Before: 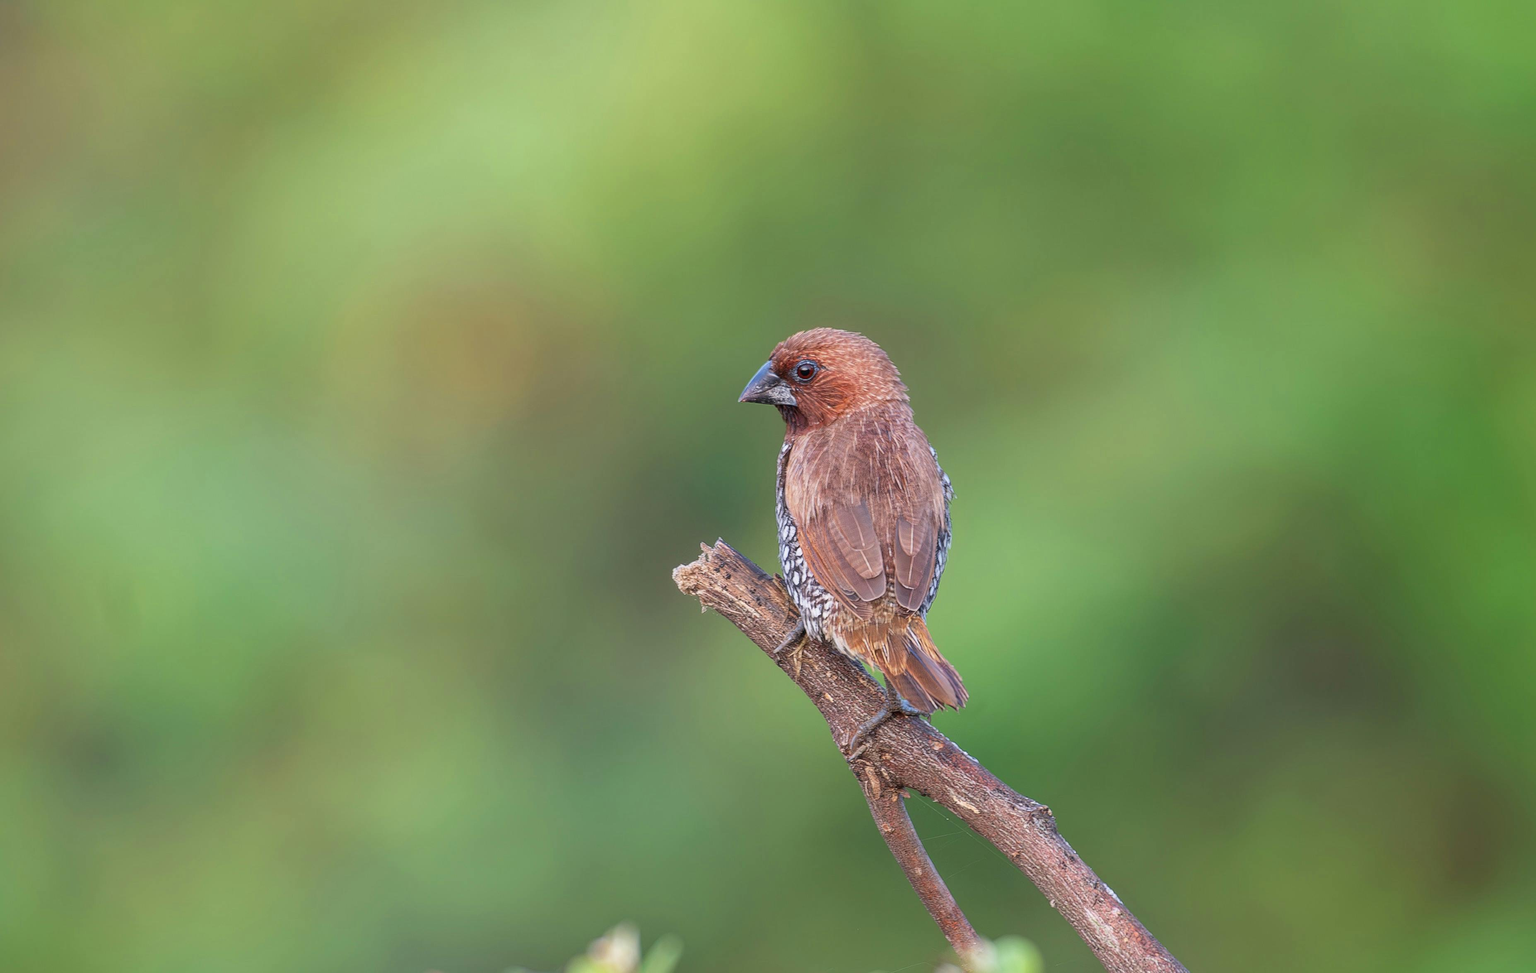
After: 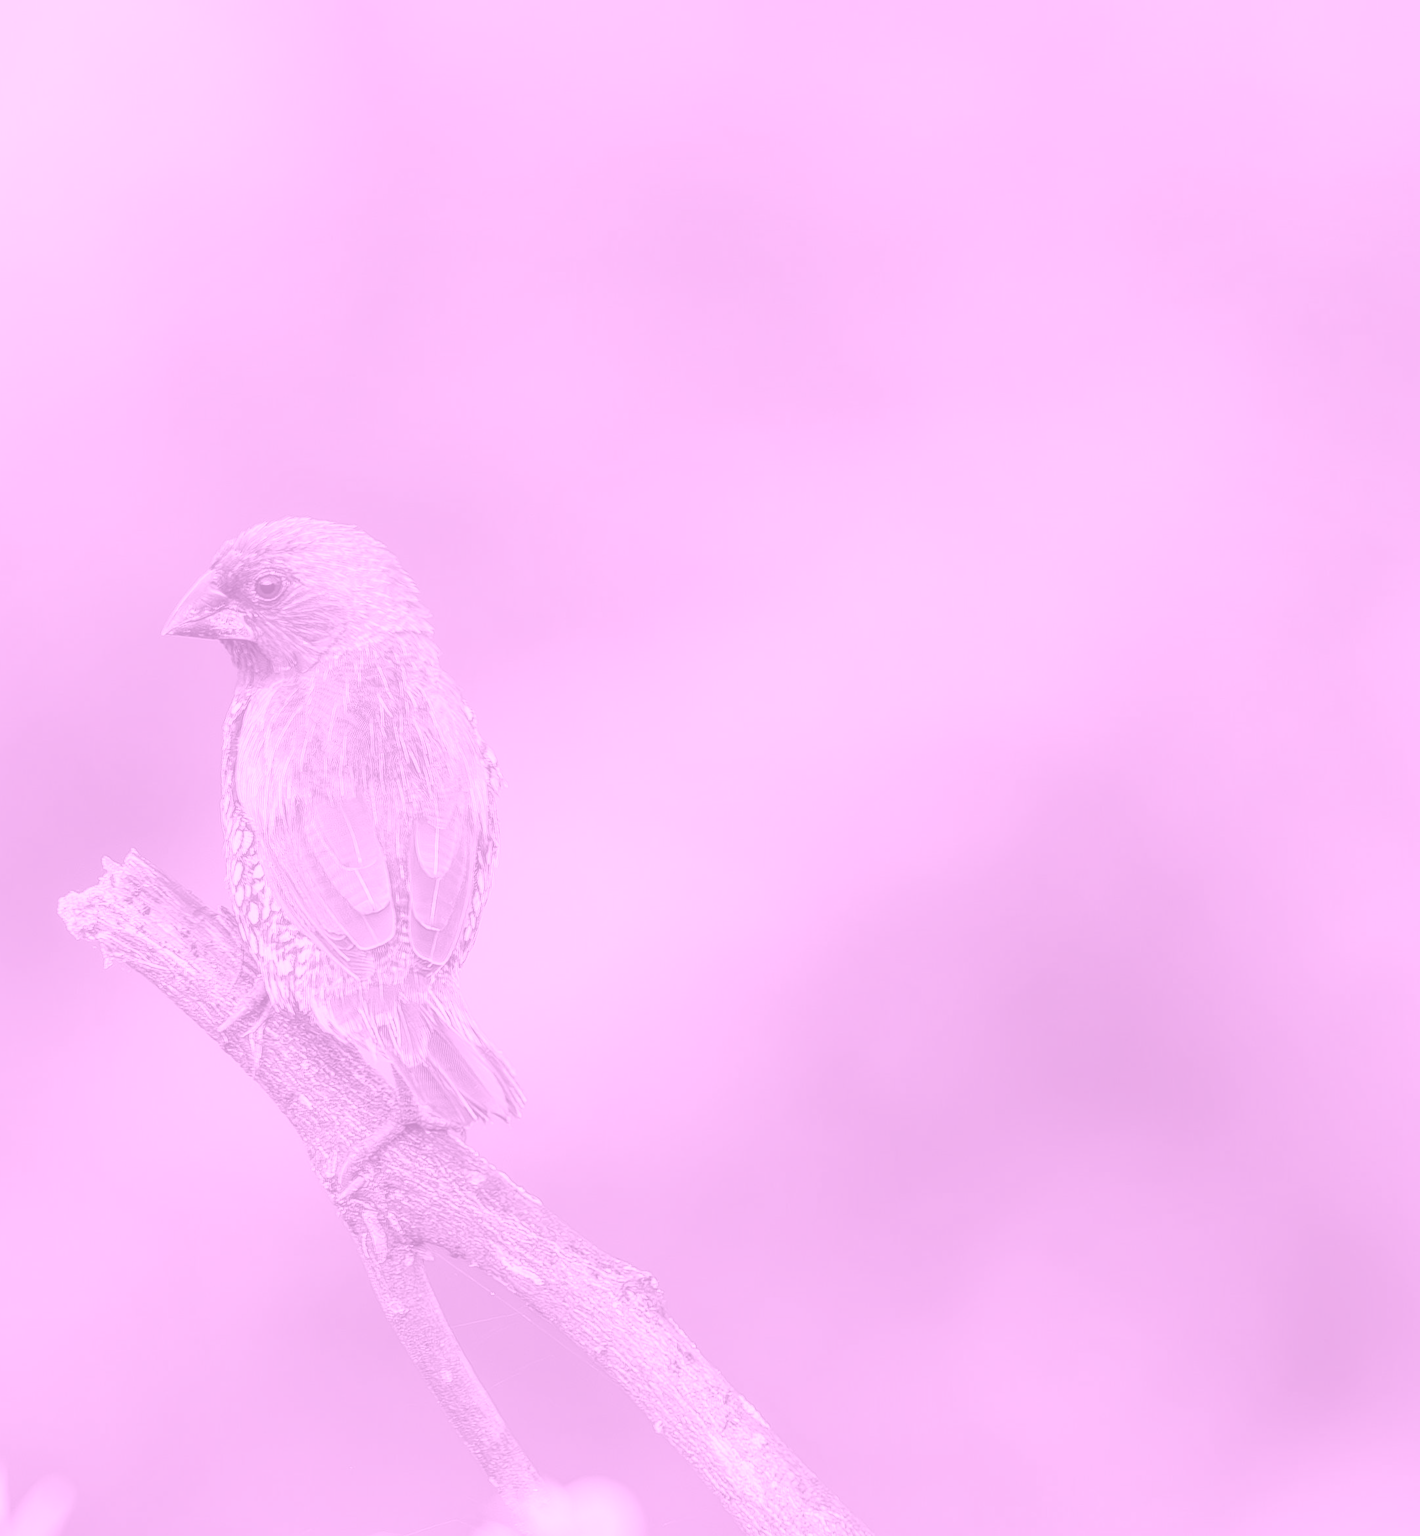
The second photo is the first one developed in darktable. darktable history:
crop: left 41.402%
local contrast: highlights 35%, detail 135%
colorize: hue 331.2°, saturation 75%, source mix 30.28%, lightness 70.52%, version 1
